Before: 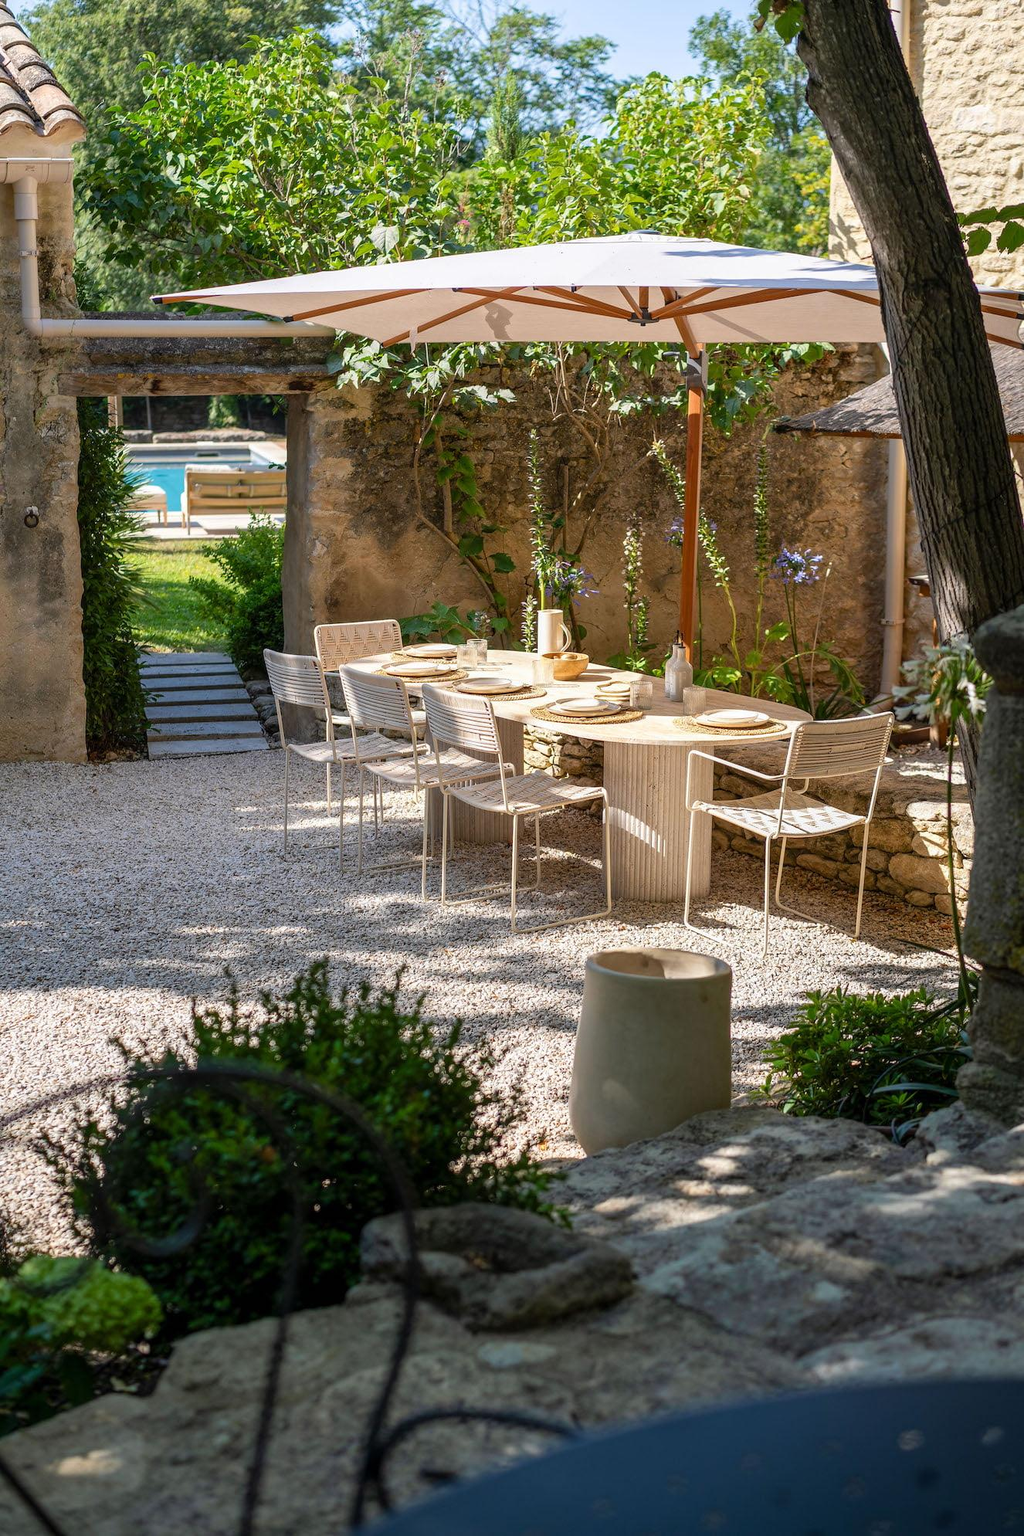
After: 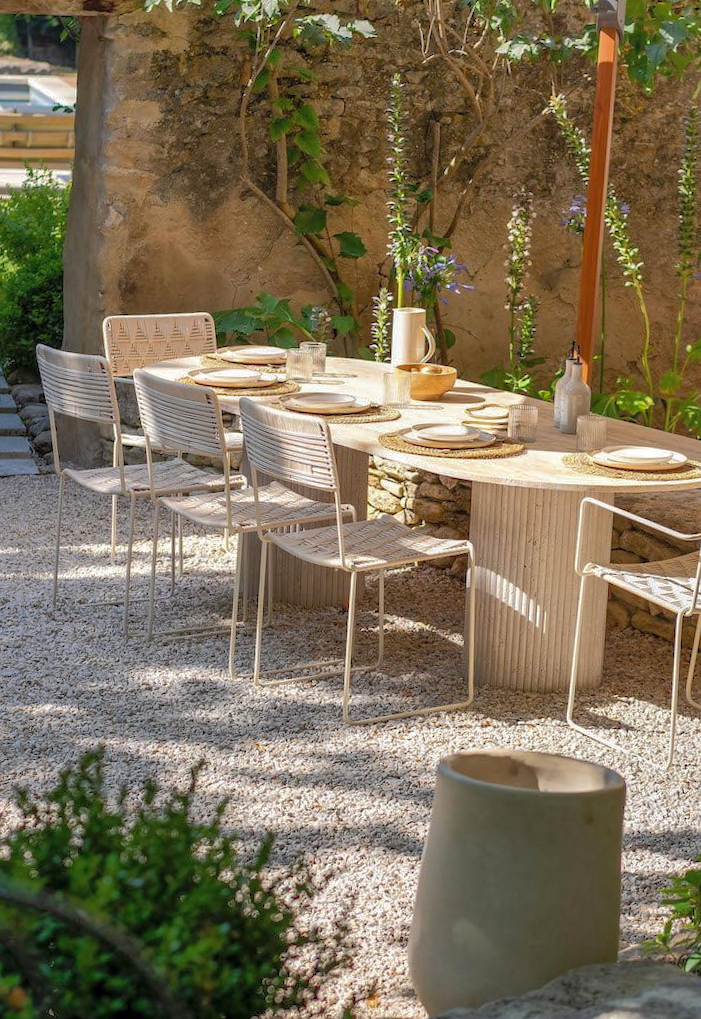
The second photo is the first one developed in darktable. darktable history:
tone equalizer: on, module defaults
shadows and highlights: shadows 60, highlights -60
rotate and perspective: rotation 2.27°, automatic cropping off
crop: left 25%, top 25%, right 25%, bottom 25%
